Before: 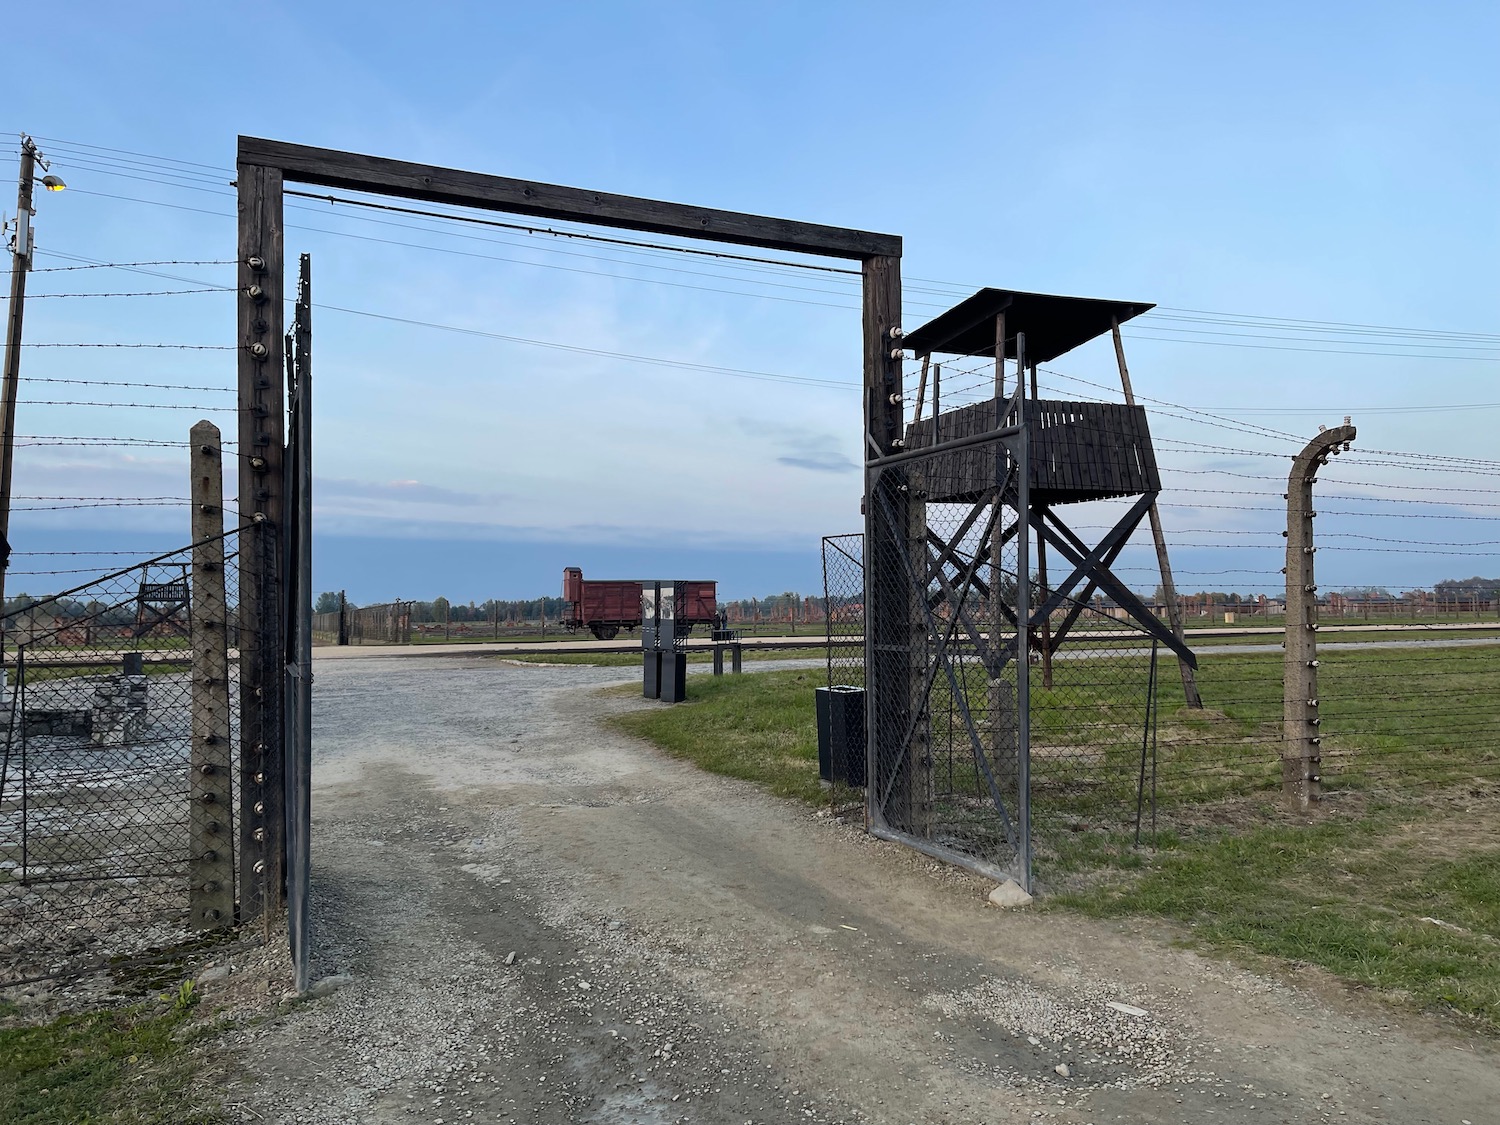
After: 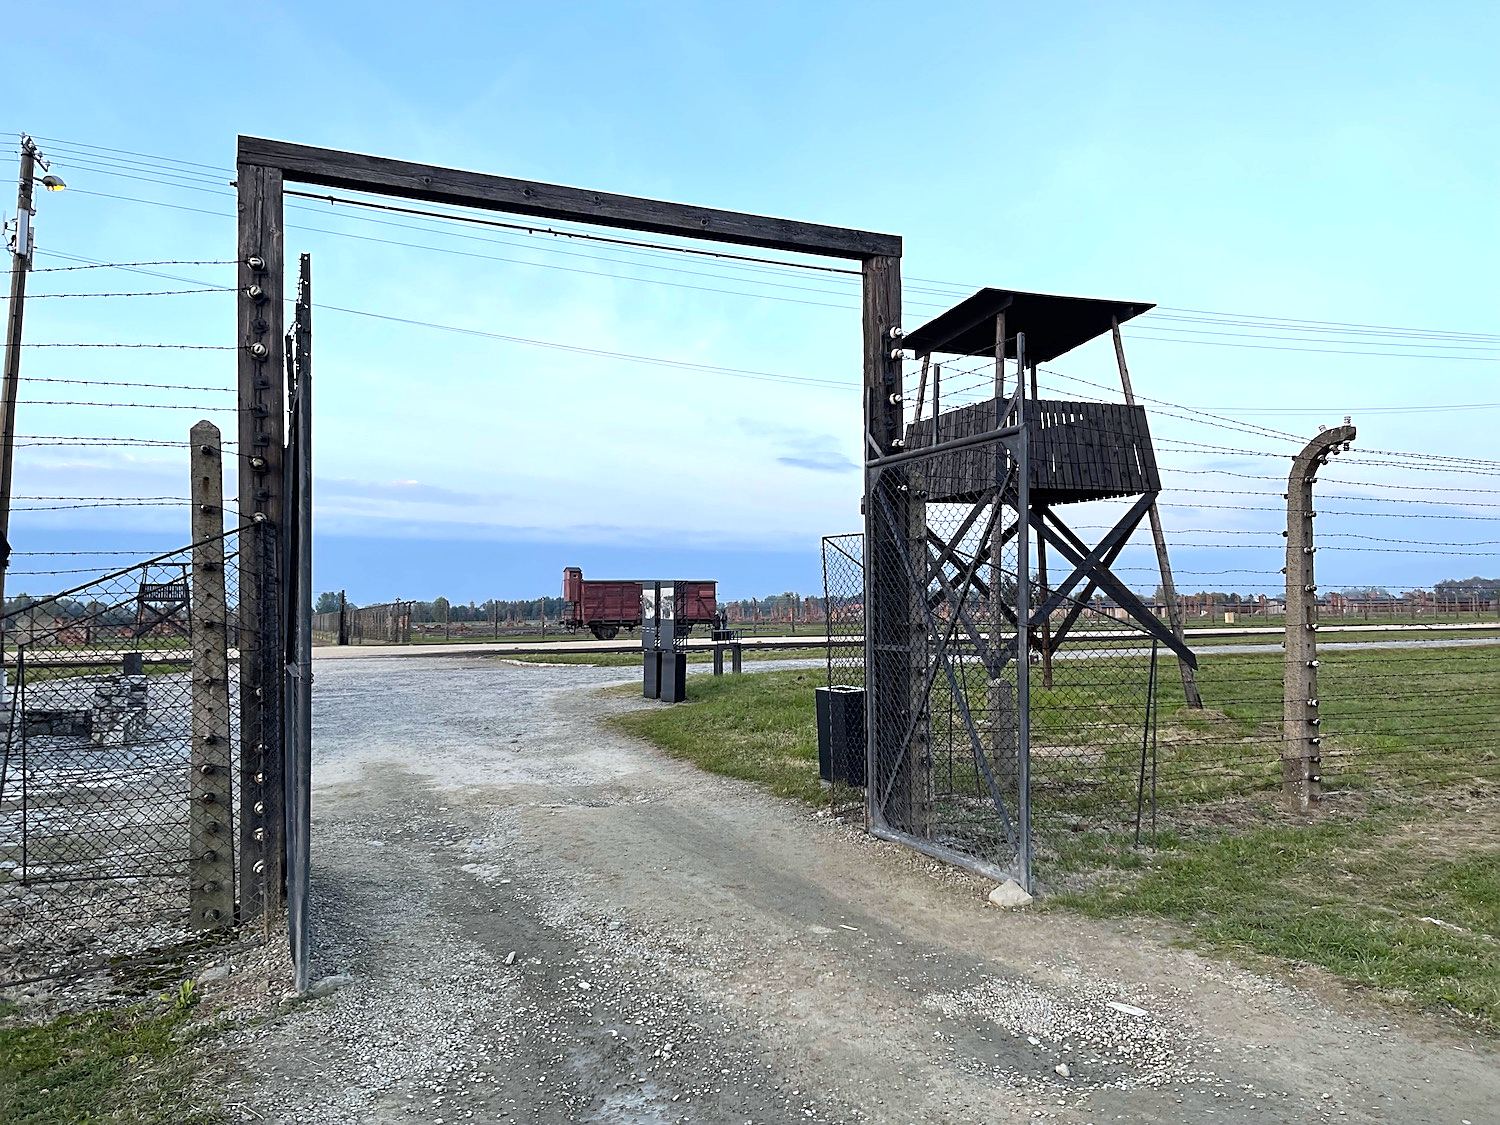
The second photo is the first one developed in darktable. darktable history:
exposure: exposure 0.574 EV, compensate highlight preservation false
white balance: red 0.976, blue 1.04
sharpen: amount 0.478
